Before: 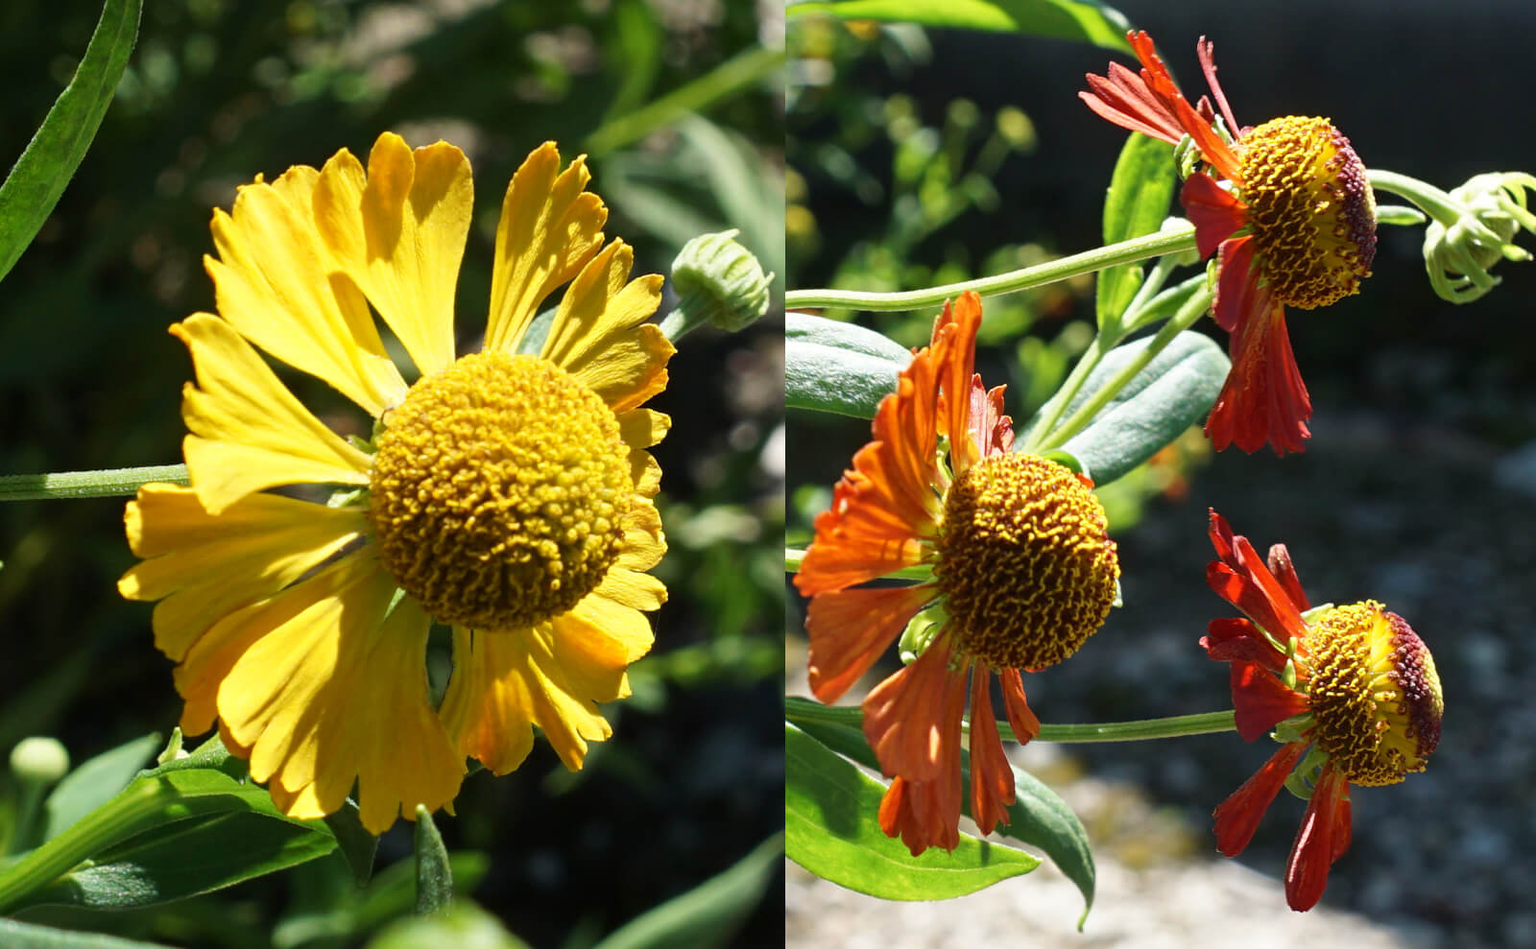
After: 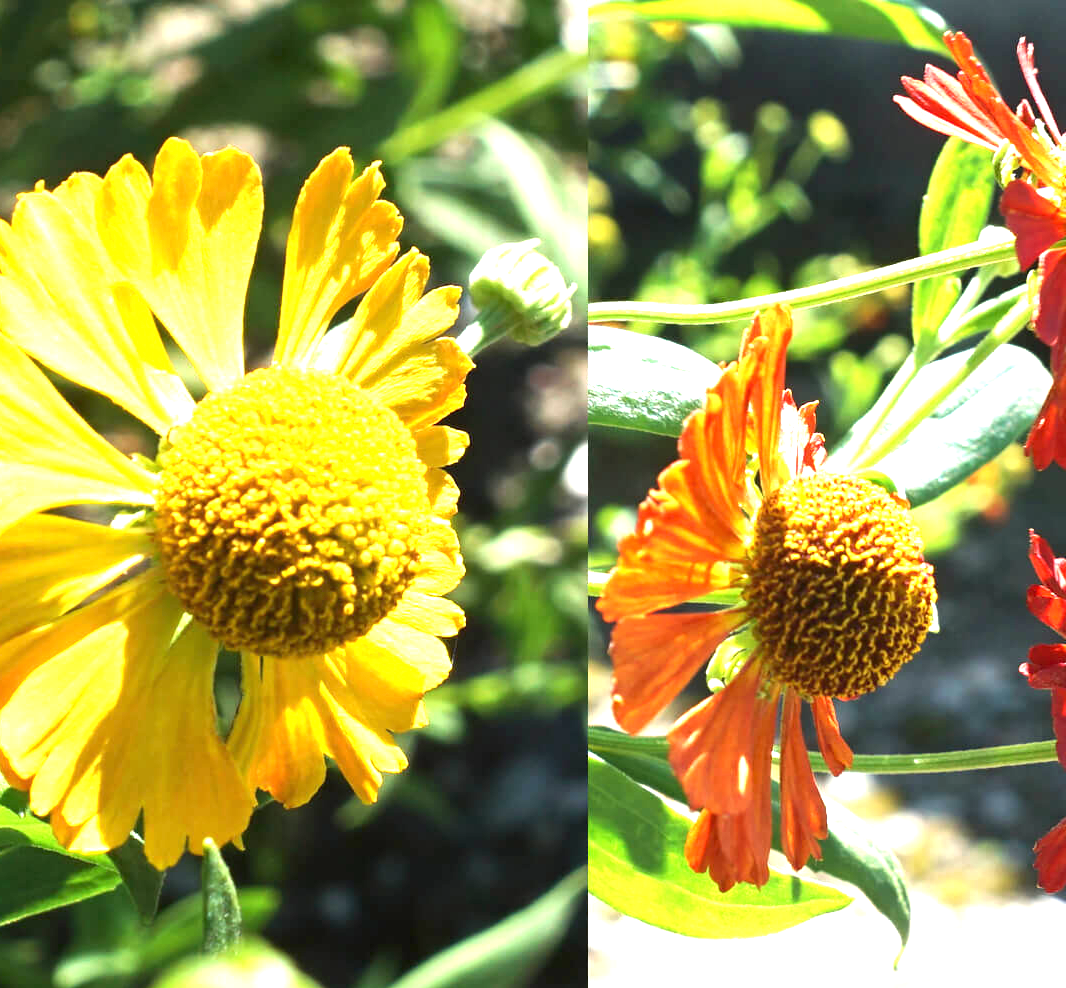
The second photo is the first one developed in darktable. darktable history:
crop and rotate: left 14.436%, right 18.898%
exposure: black level correction 0, exposure 1.6 EV, compensate exposure bias true, compensate highlight preservation false
